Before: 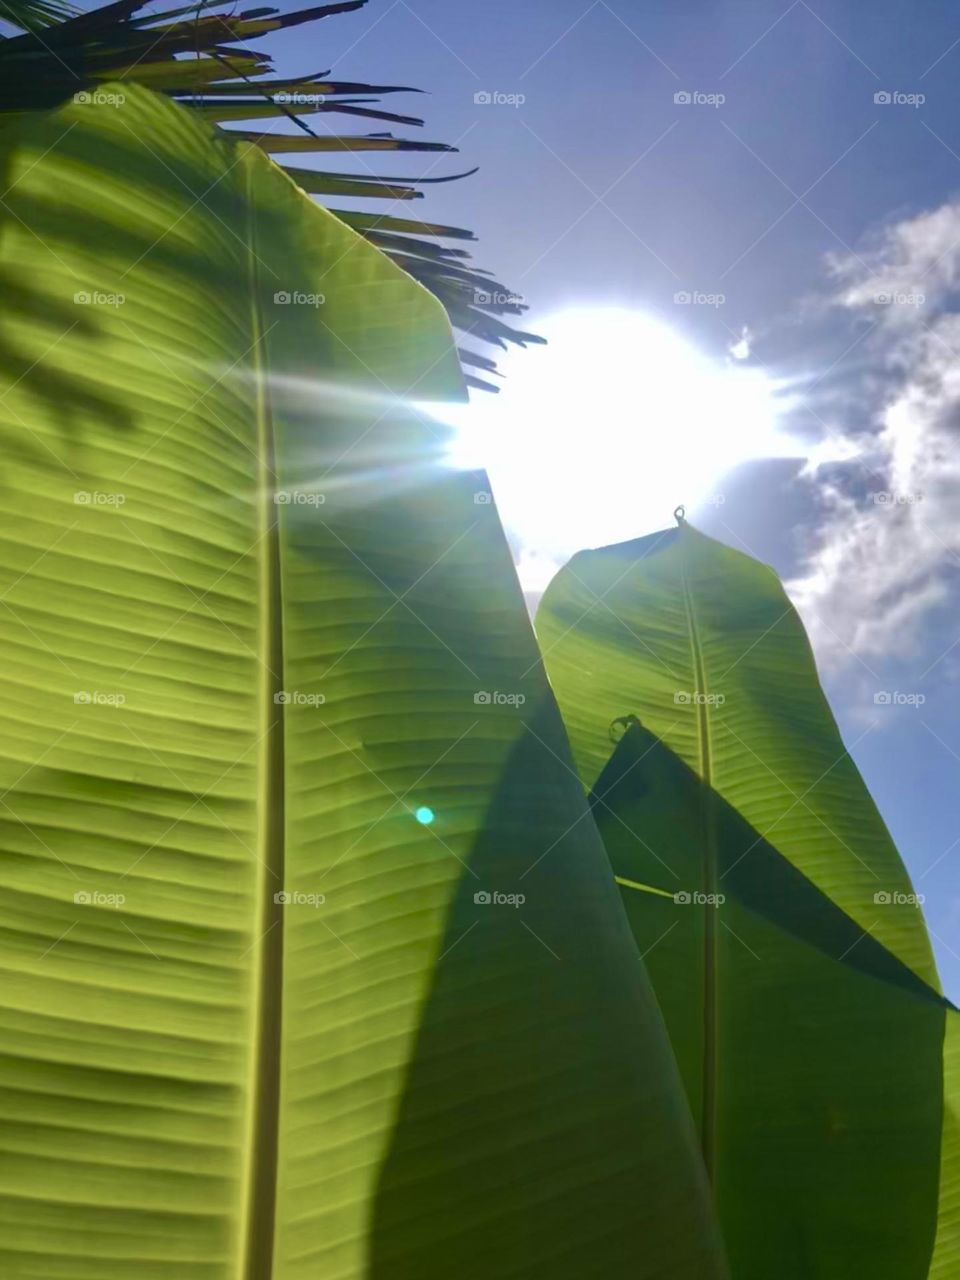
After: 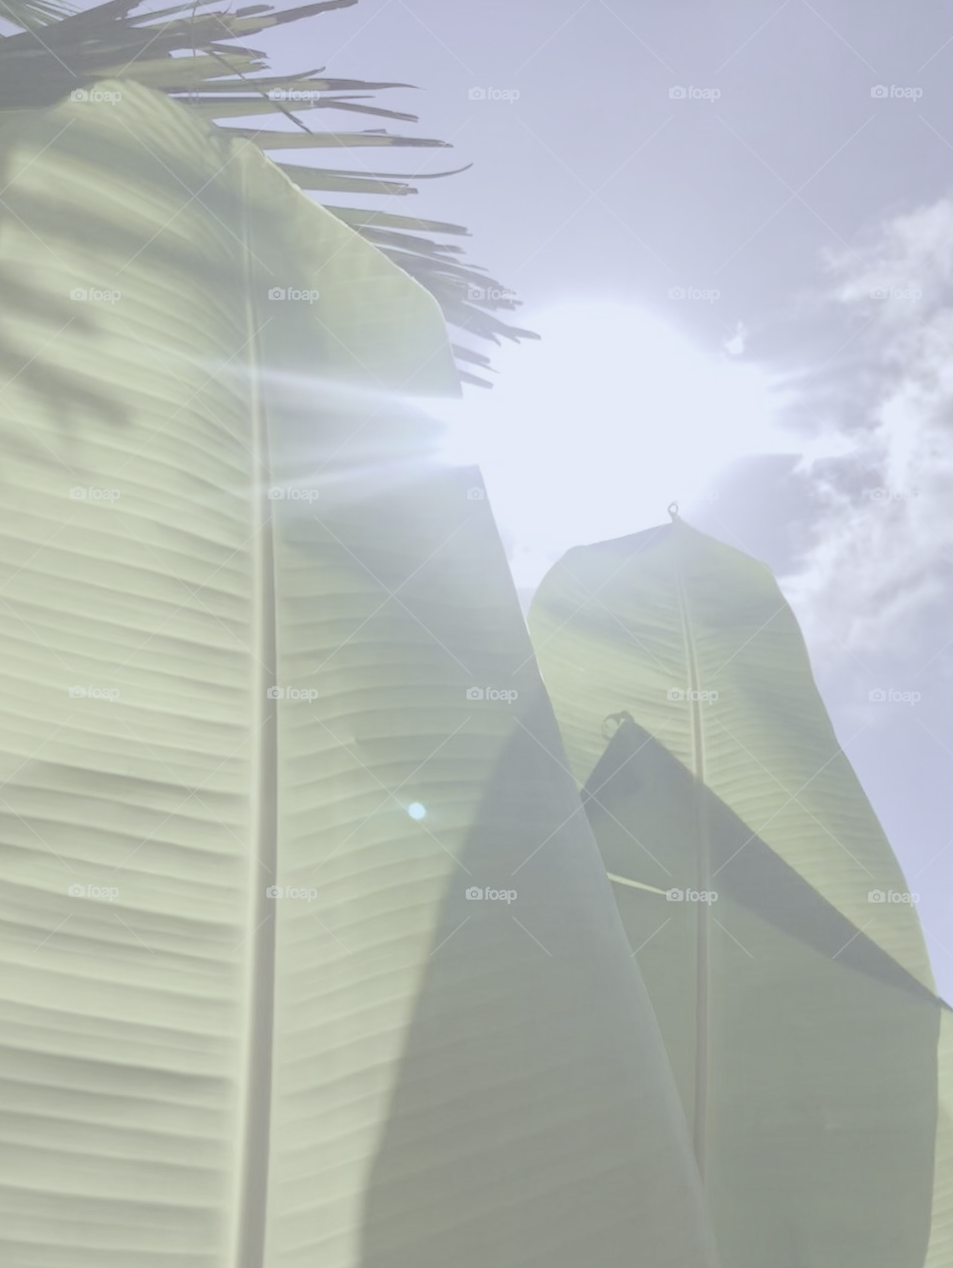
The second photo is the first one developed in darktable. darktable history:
crop and rotate: left 0.126%
rotate and perspective: rotation 0.192°, lens shift (horizontal) -0.015, crop left 0.005, crop right 0.996, crop top 0.006, crop bottom 0.99
white balance: red 0.871, blue 1.249
contrast brightness saturation: contrast -0.32, brightness 0.75, saturation -0.78
